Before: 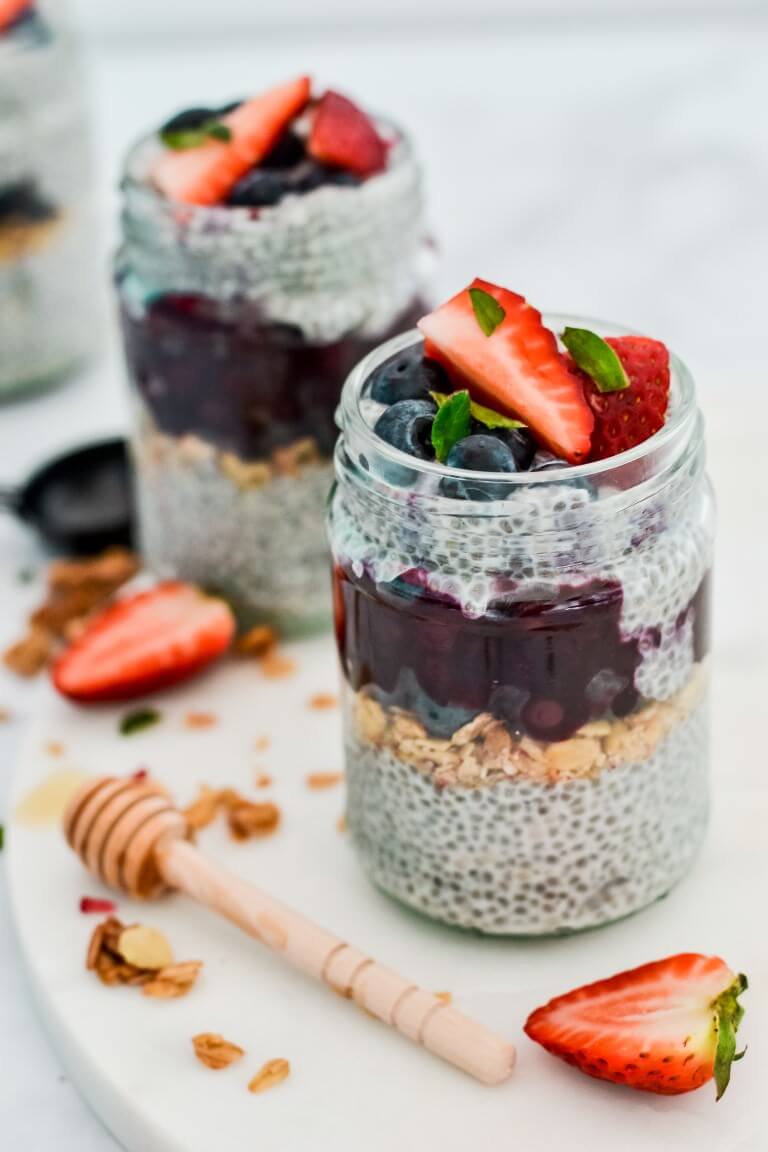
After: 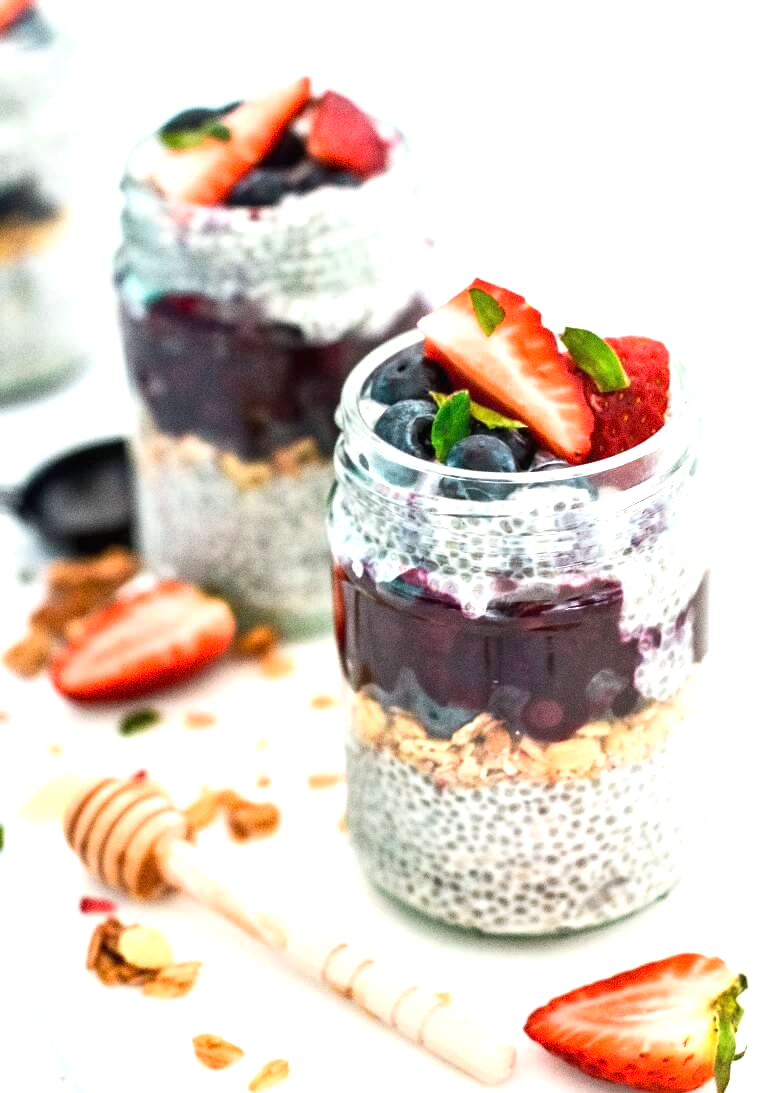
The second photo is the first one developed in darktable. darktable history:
grain: coarseness 0.09 ISO
exposure: black level correction -0.001, exposure 0.9 EV, compensate exposure bias true, compensate highlight preservation false
crop and rotate: top 0%, bottom 5.097%
